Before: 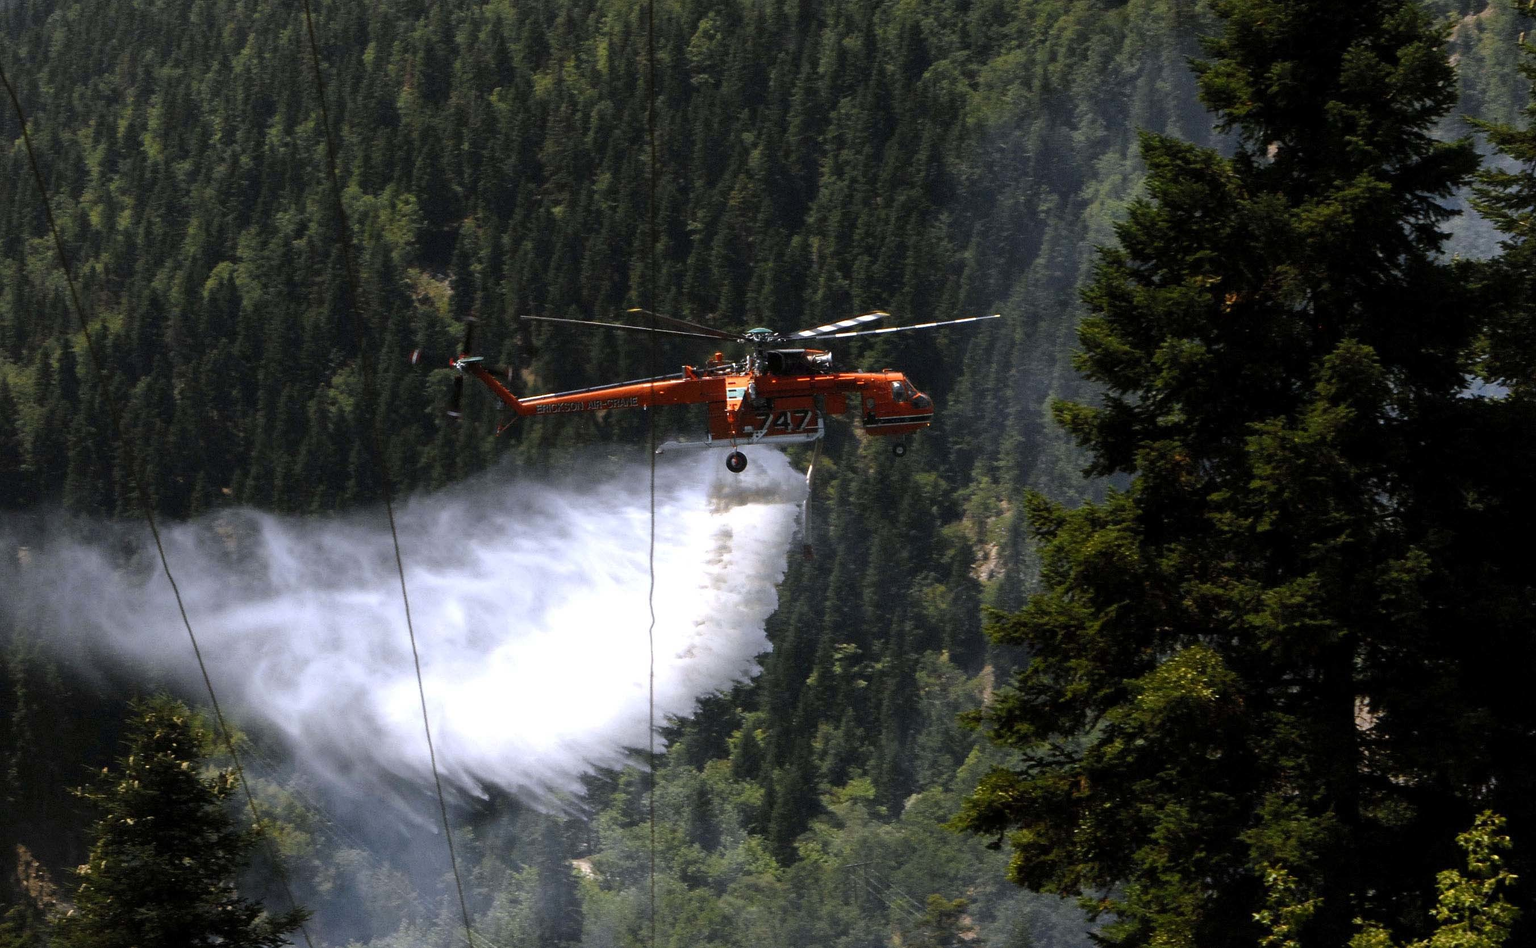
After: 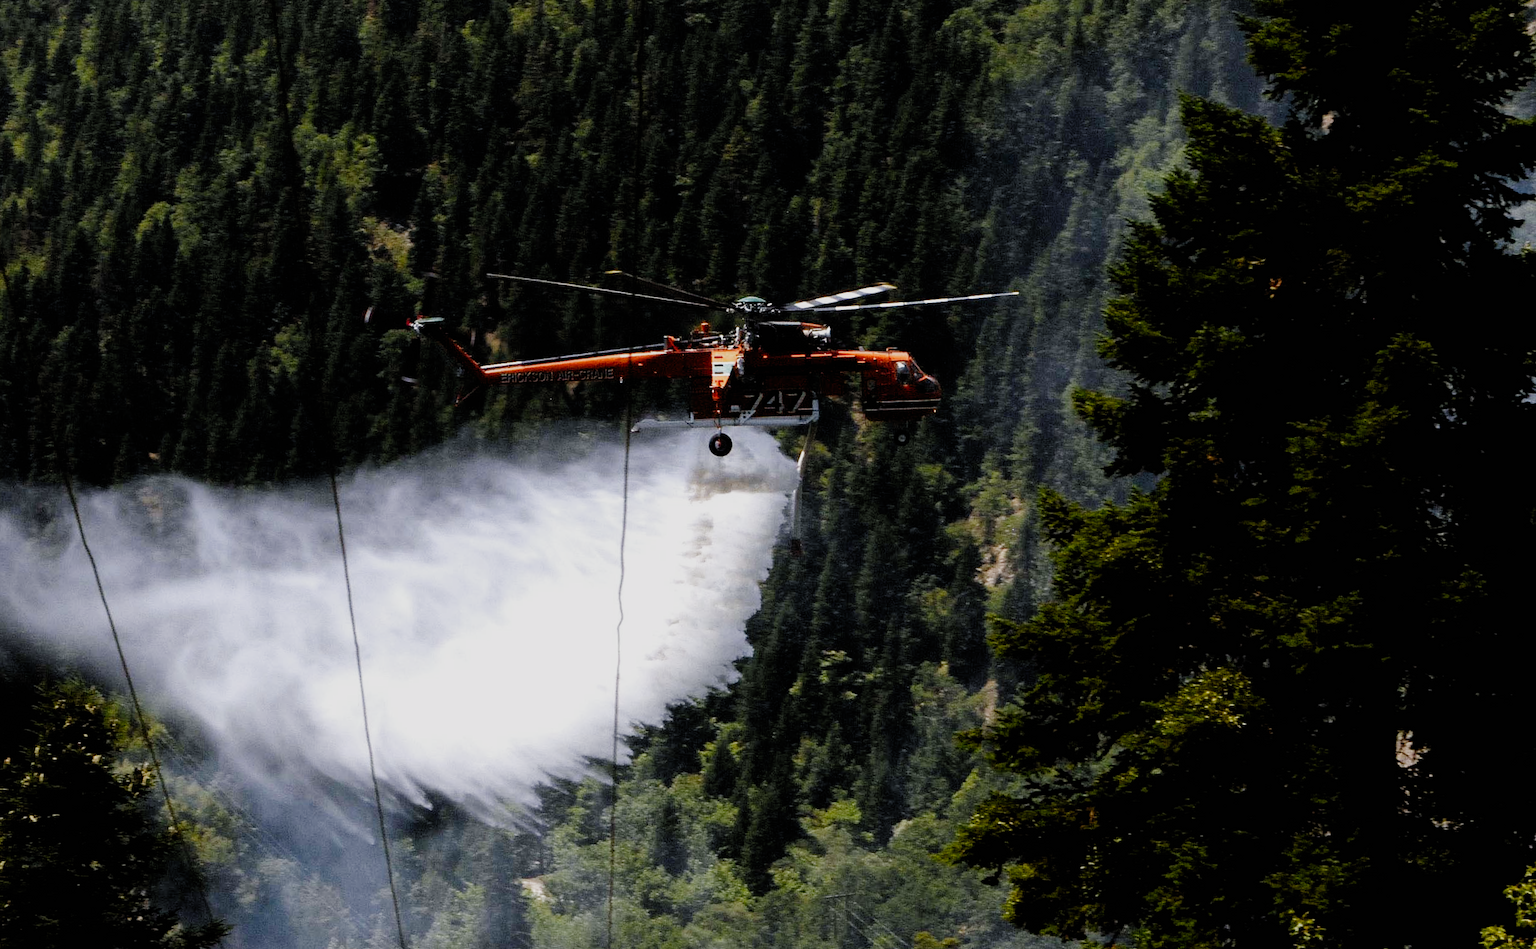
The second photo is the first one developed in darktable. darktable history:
color calibration: output R [1.003, 0.027, -0.041, 0], output G [-0.018, 1.043, -0.038, 0], output B [0.071, -0.086, 1.017, 0], illuminant same as pipeline (D50), adaptation XYZ, x 0.346, y 0.359, temperature 5019.57 K, saturation algorithm version 1 (2020)
exposure: exposure 0.201 EV, compensate highlight preservation false
filmic rgb: black relative exposure -5.11 EV, white relative exposure 3.97 EV, threshold 3 EV, hardness 2.88, contrast 1.186, add noise in highlights 0.002, preserve chrominance no, color science v3 (2019), use custom middle-gray values true, contrast in highlights soft, enable highlight reconstruction true
crop and rotate: angle -2.09°, left 3.16%, top 3.834%, right 1.483%, bottom 0.582%
